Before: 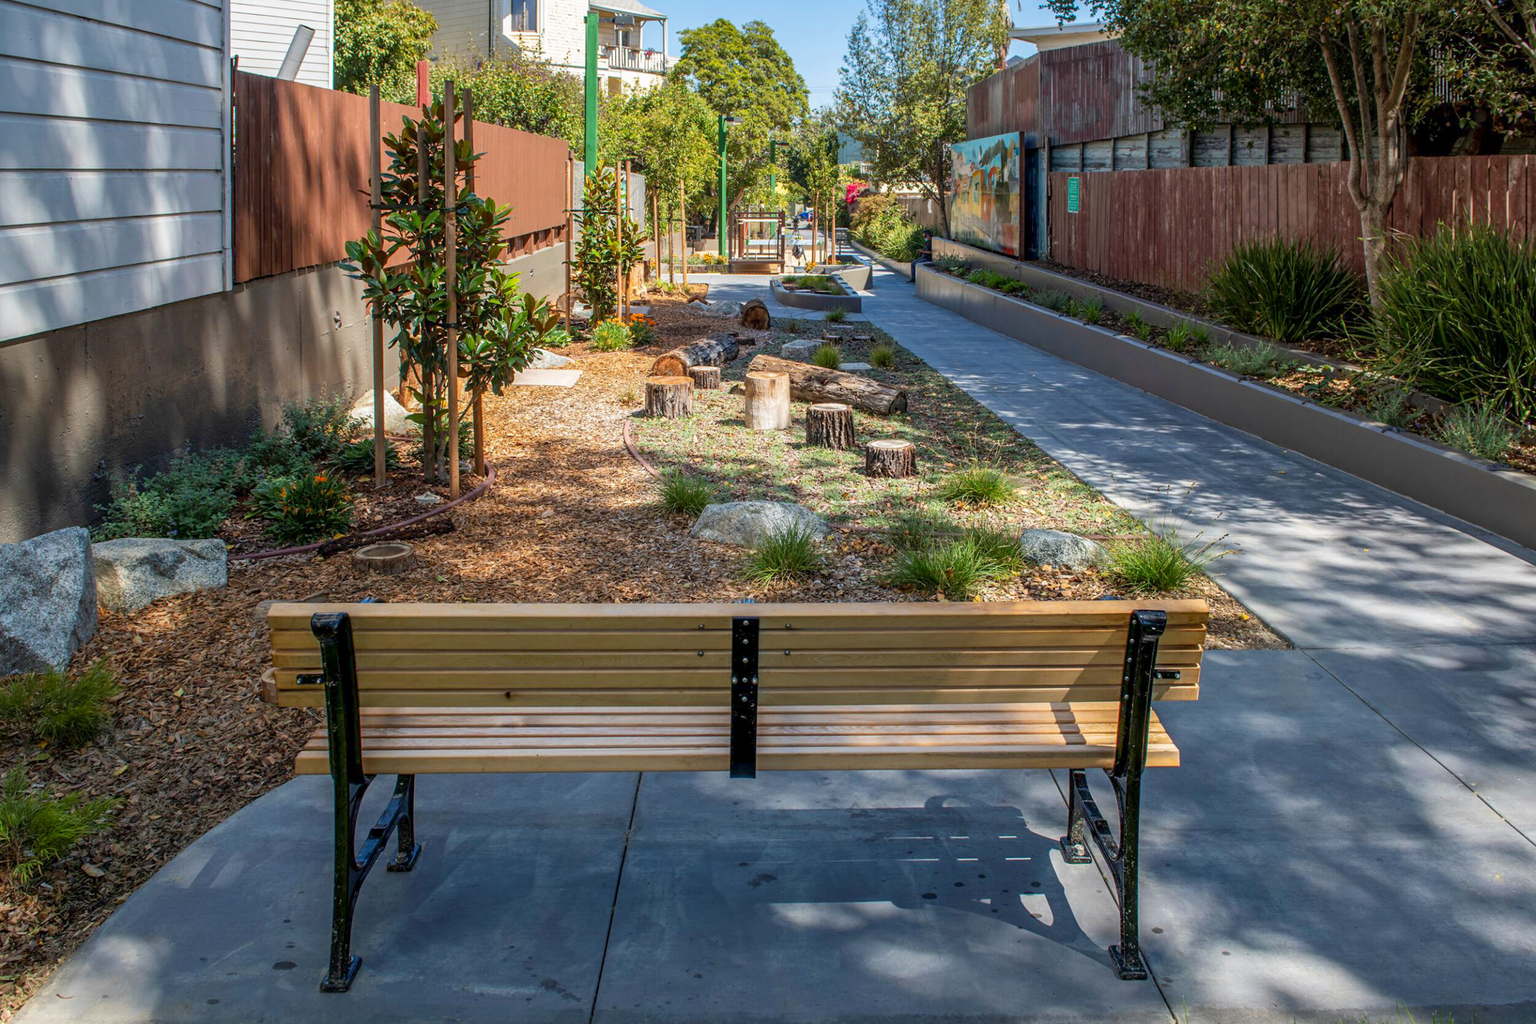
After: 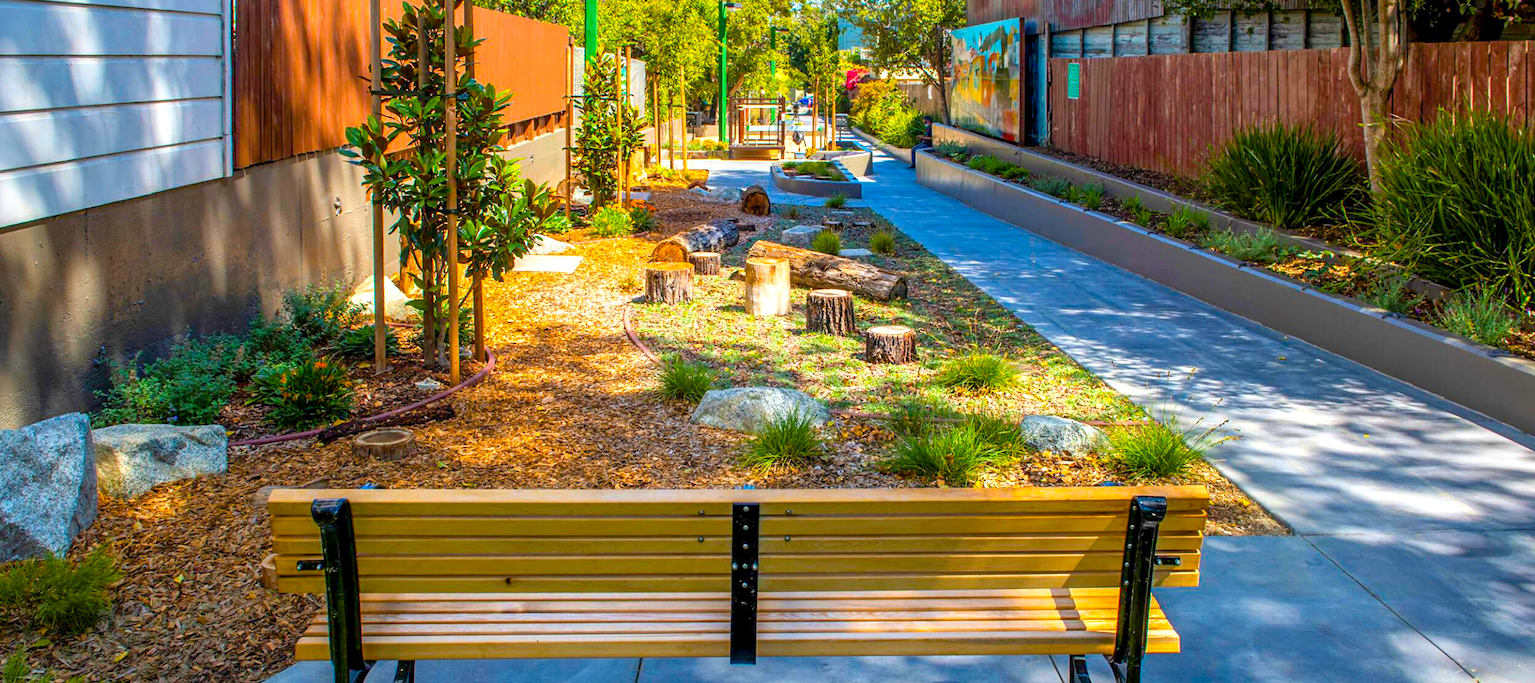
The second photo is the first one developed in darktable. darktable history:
exposure: black level correction 0.001, exposure 0.499 EV, compensate highlight preservation false
crop: top 11.178%, bottom 22.076%
color balance rgb: perceptual saturation grading › global saturation 31.236%, perceptual brilliance grading › global brilliance 2.897%, perceptual brilliance grading › highlights -2.485%, perceptual brilliance grading › shadows 3.702%, global vibrance 50.446%
